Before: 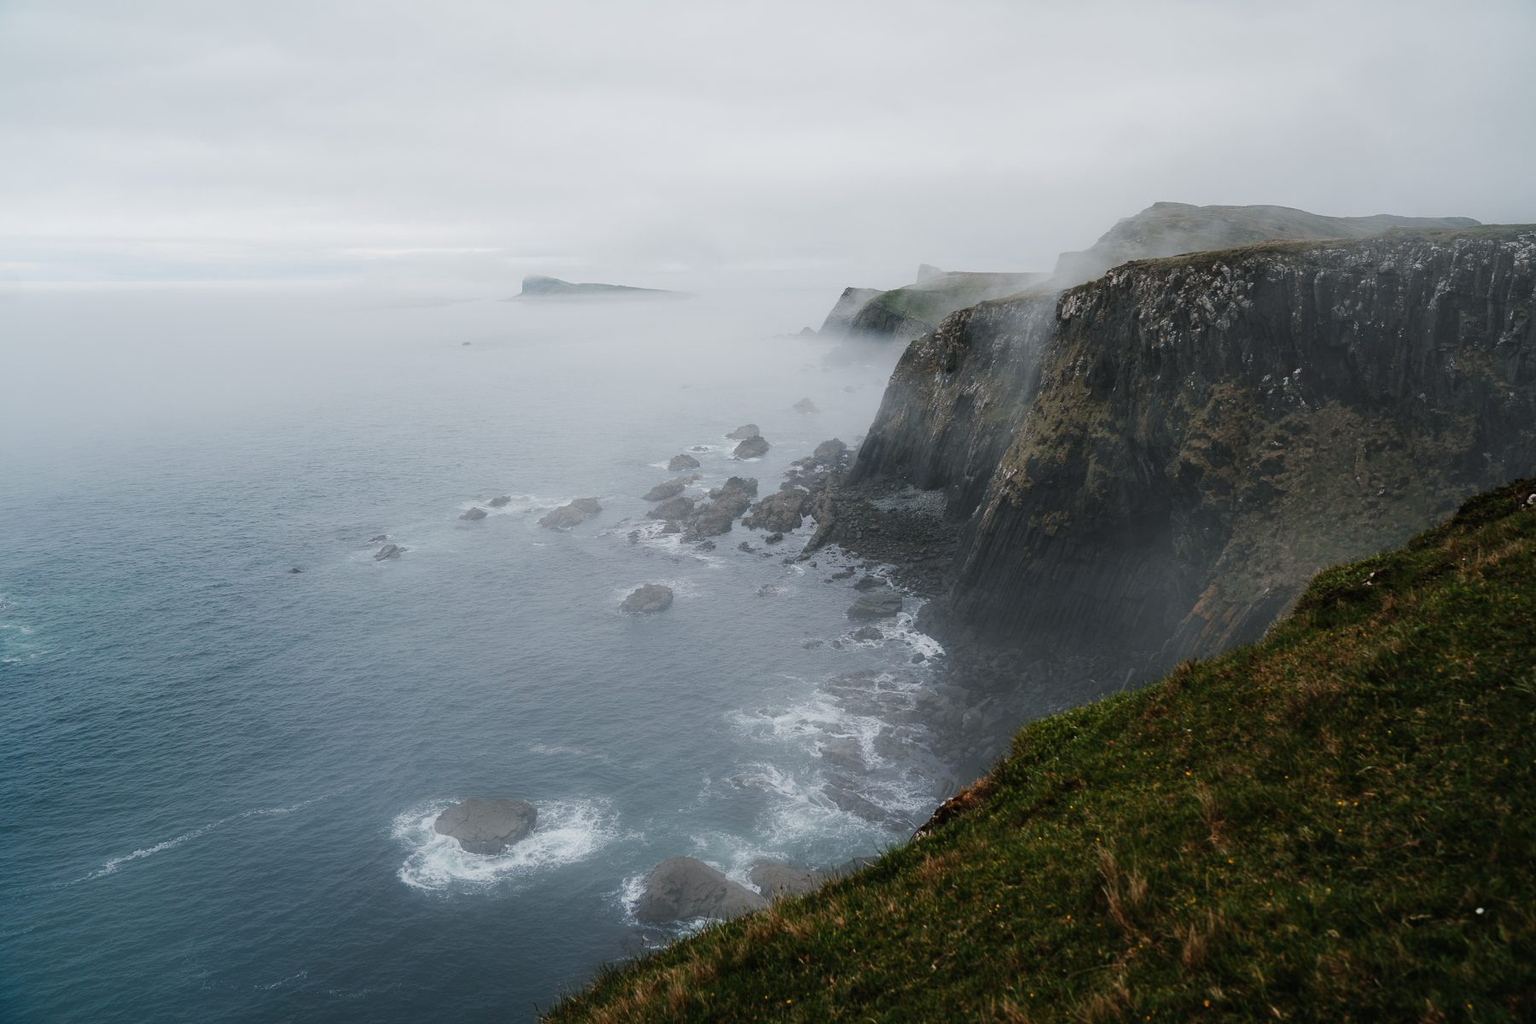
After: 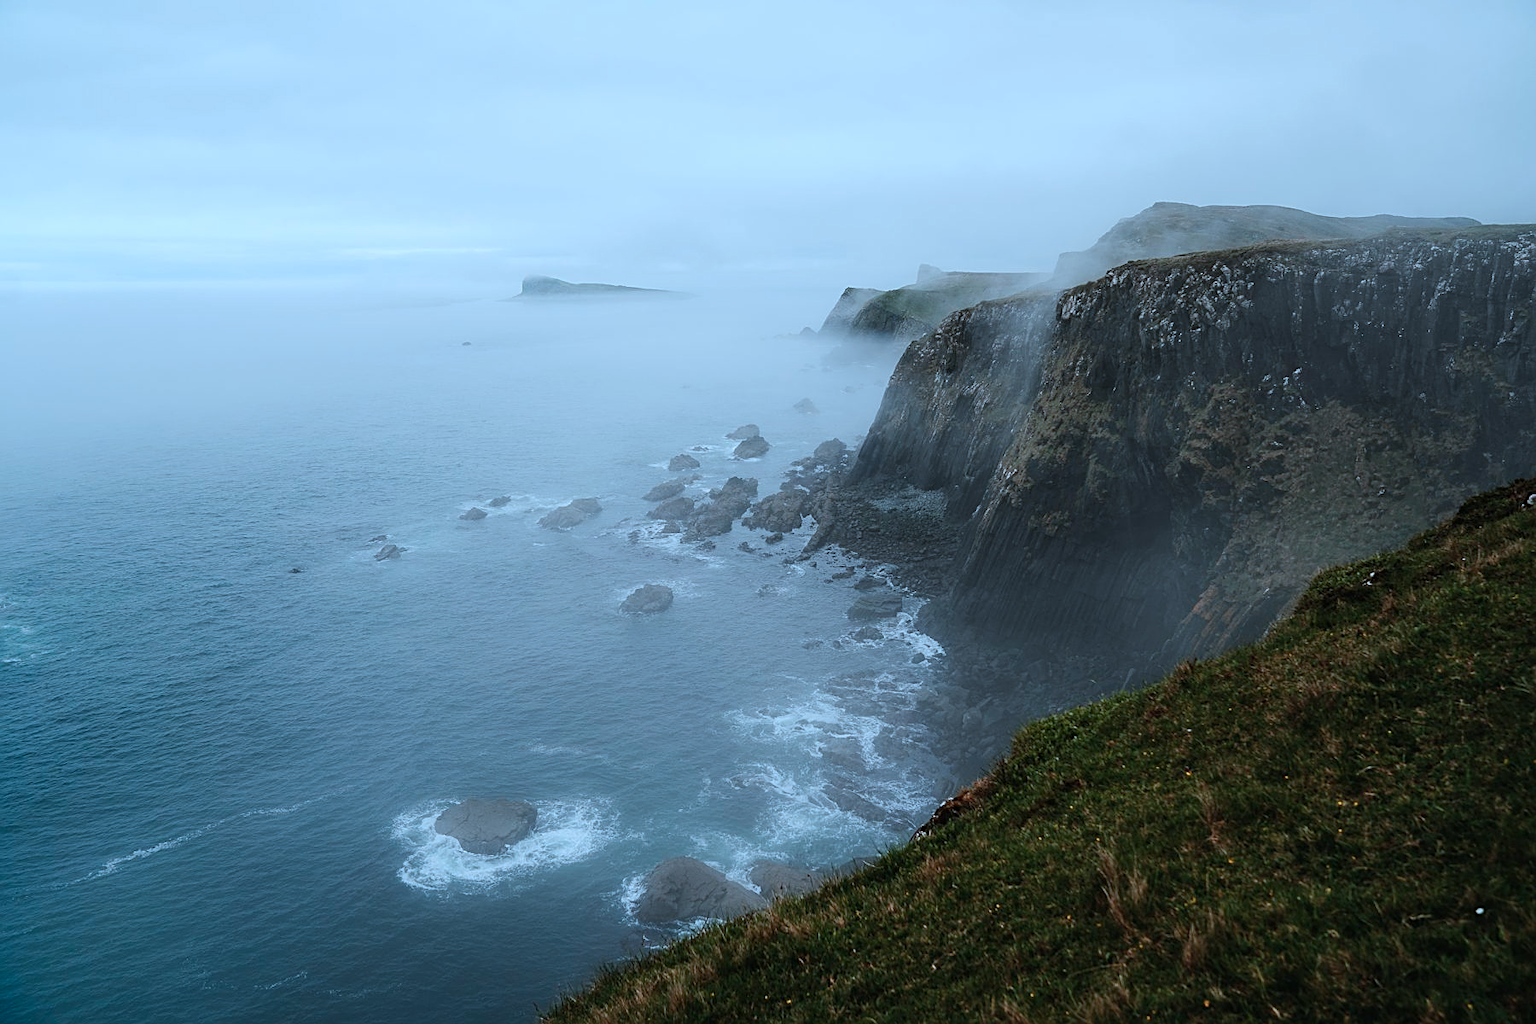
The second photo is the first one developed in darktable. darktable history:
sharpen: on, module defaults
color correction: highlights a* -9.35, highlights b* -23.15
